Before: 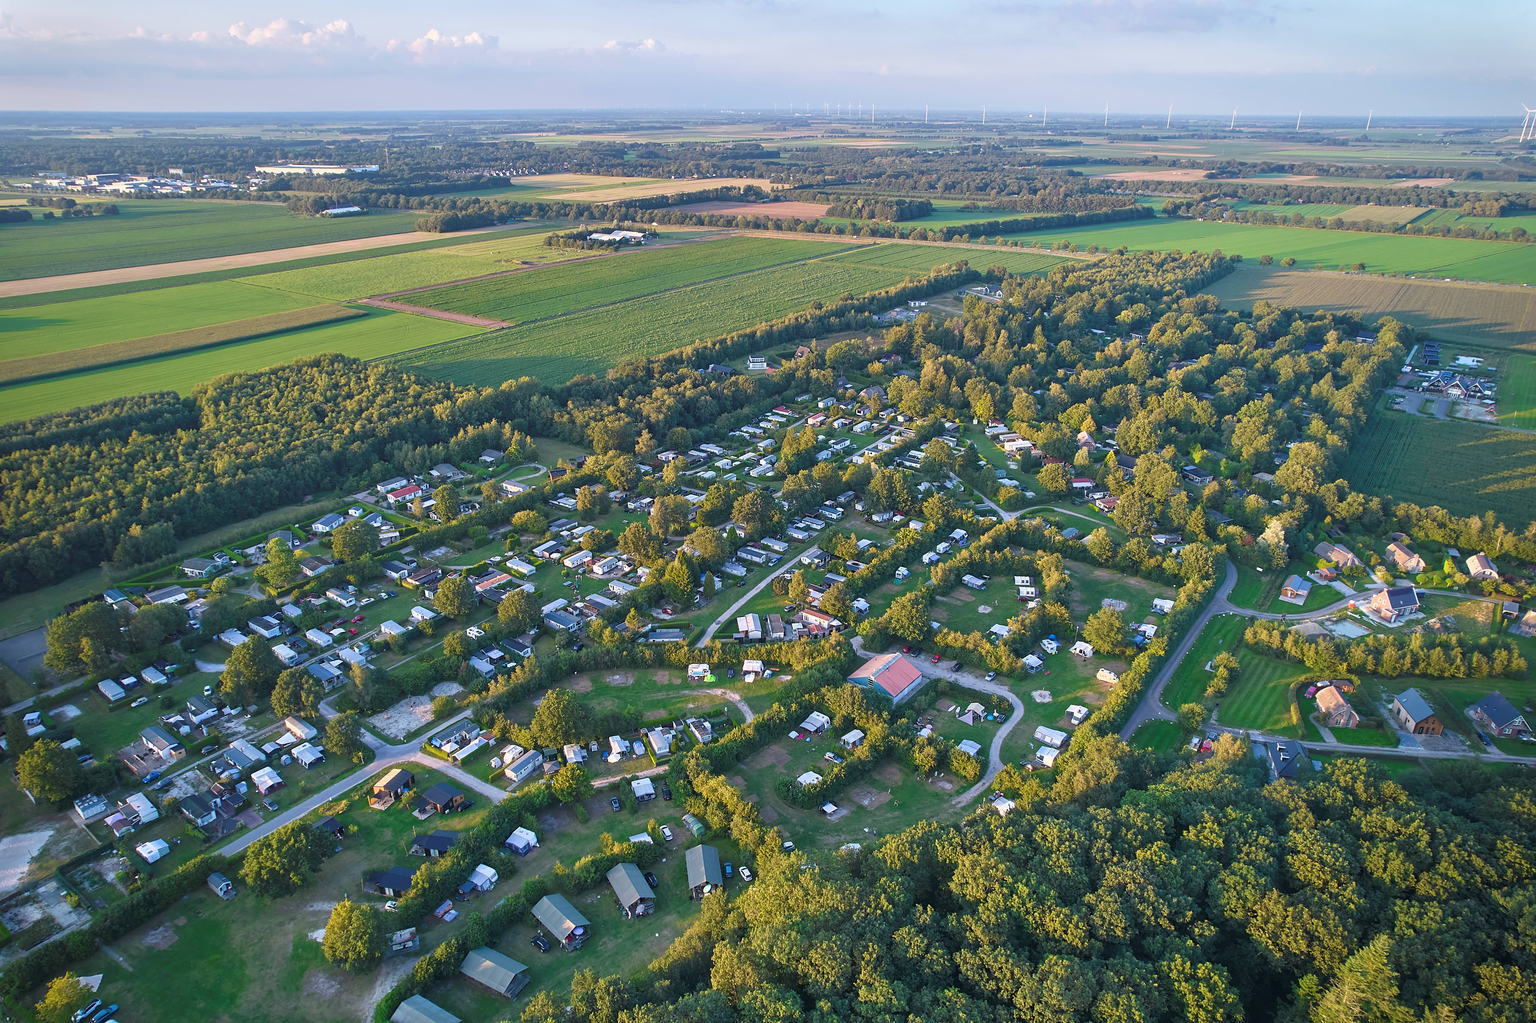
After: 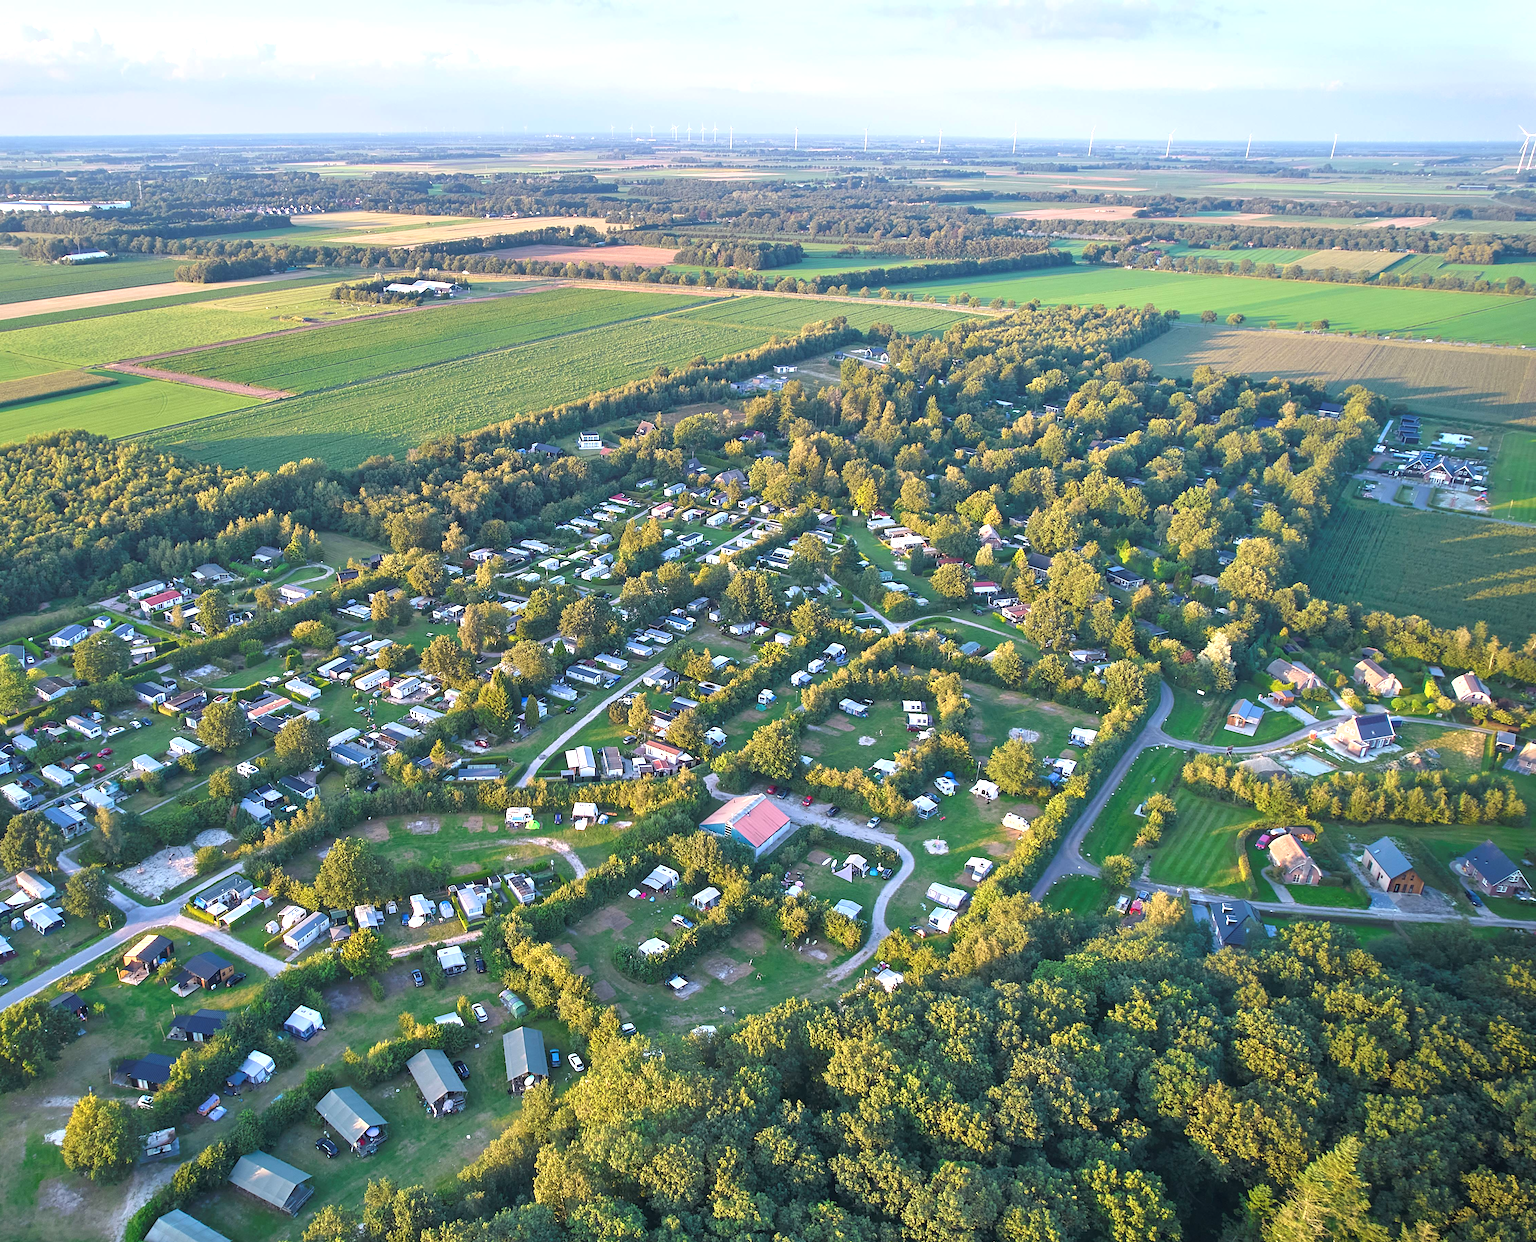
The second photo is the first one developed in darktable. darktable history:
exposure: exposure 0.604 EV, compensate exposure bias true, compensate highlight preservation false
crop: left 17.703%, bottom 0.035%
